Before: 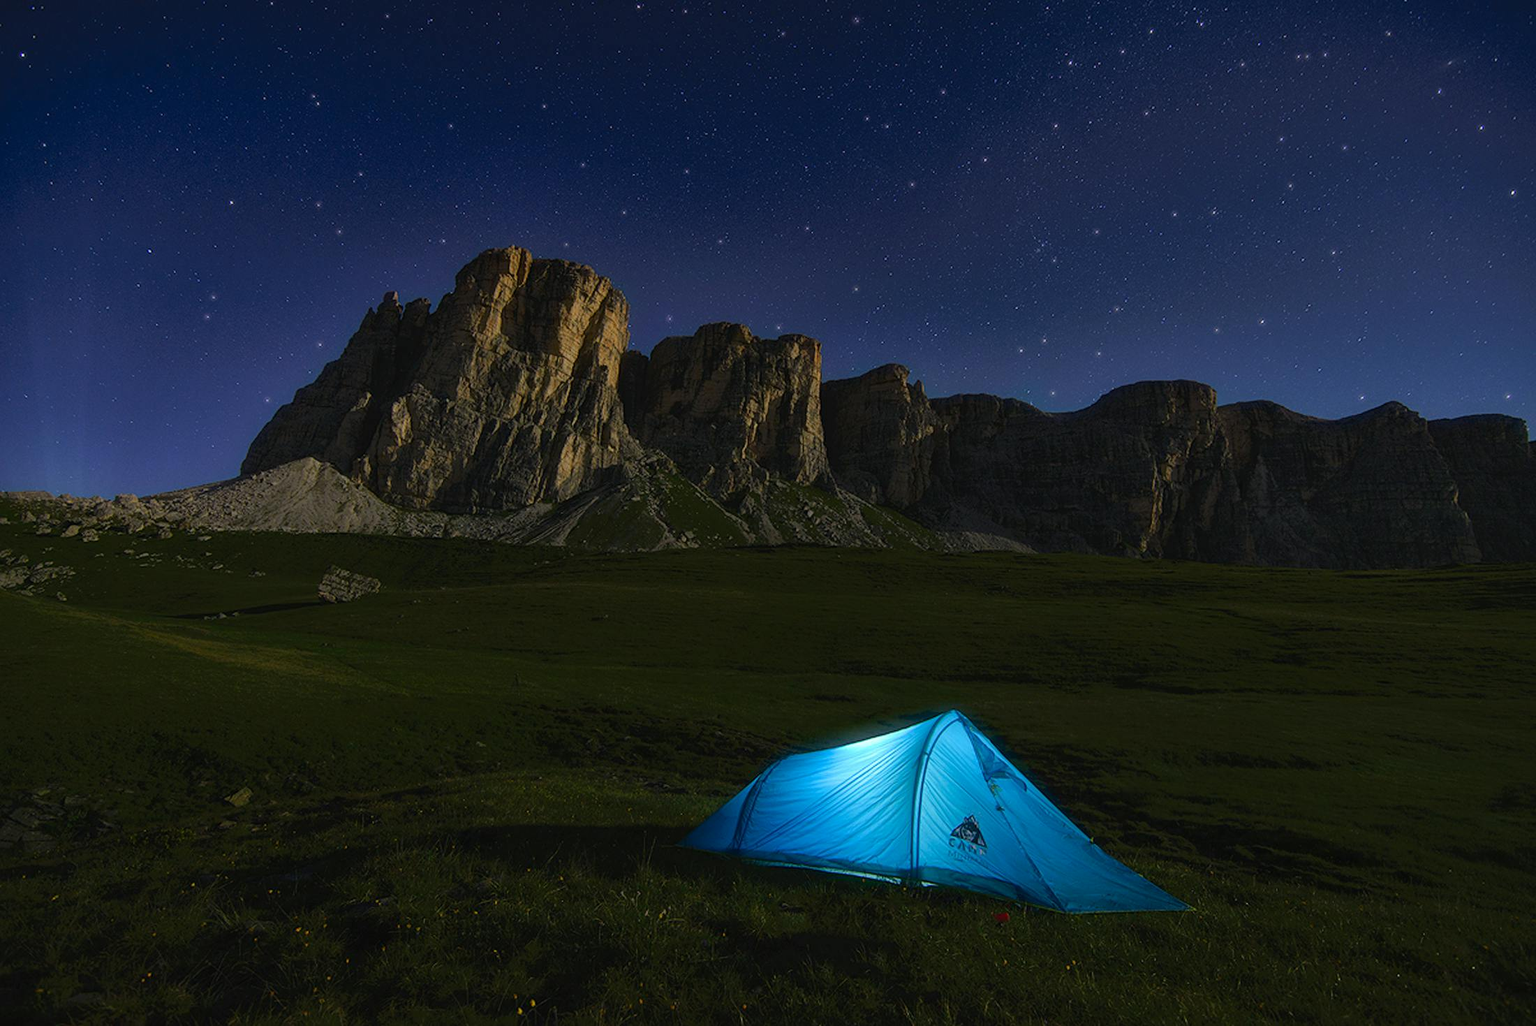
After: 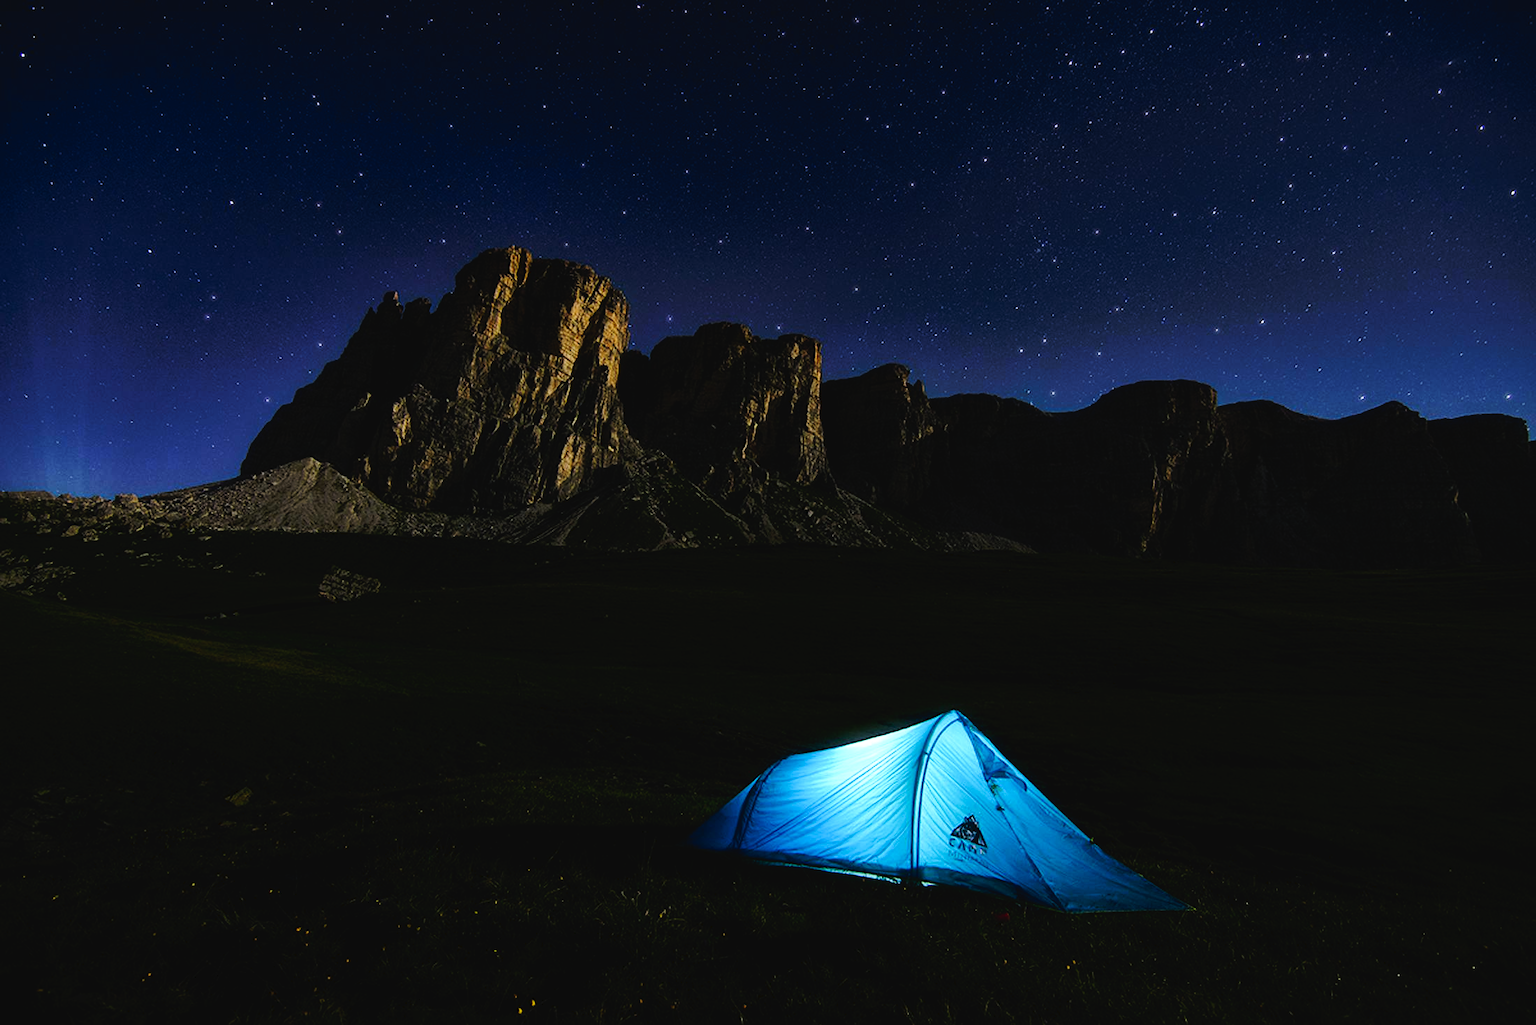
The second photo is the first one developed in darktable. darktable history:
tone equalizer: -8 EV -0.75 EV, -7 EV -0.7 EV, -6 EV -0.6 EV, -5 EV -0.4 EV, -3 EV 0.4 EV, -2 EV 0.6 EV, -1 EV 0.7 EV, +0 EV 0.75 EV, edges refinement/feathering 500, mask exposure compensation -1.57 EV, preserve details no
base curve: curves: ch0 [(0, 0) (0.073, 0.04) (0.157, 0.139) (0.492, 0.492) (0.758, 0.758) (1, 1)], preserve colors none
tone curve: curves: ch0 [(0, 0) (0.003, 0.032) (0.011, 0.033) (0.025, 0.036) (0.044, 0.046) (0.069, 0.069) (0.1, 0.108) (0.136, 0.157) (0.177, 0.208) (0.224, 0.256) (0.277, 0.313) (0.335, 0.379) (0.399, 0.444) (0.468, 0.514) (0.543, 0.595) (0.623, 0.687) (0.709, 0.772) (0.801, 0.854) (0.898, 0.933) (1, 1)], preserve colors none
